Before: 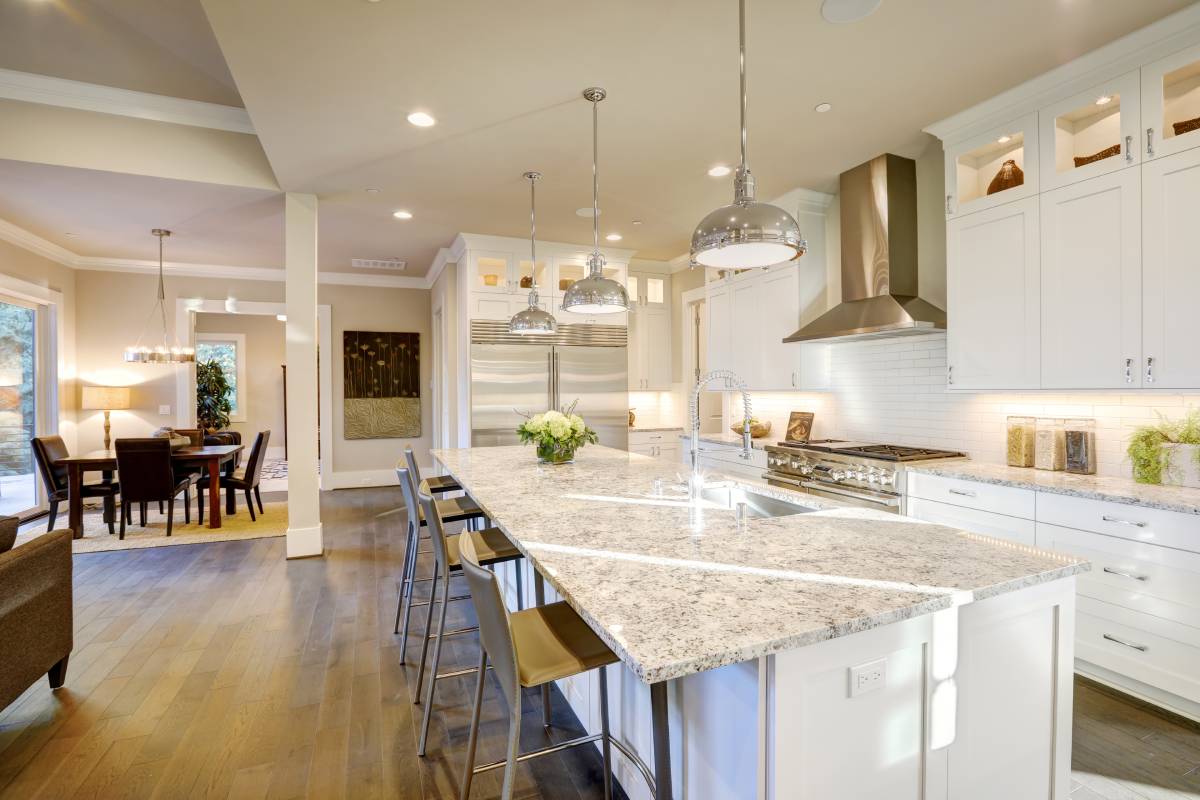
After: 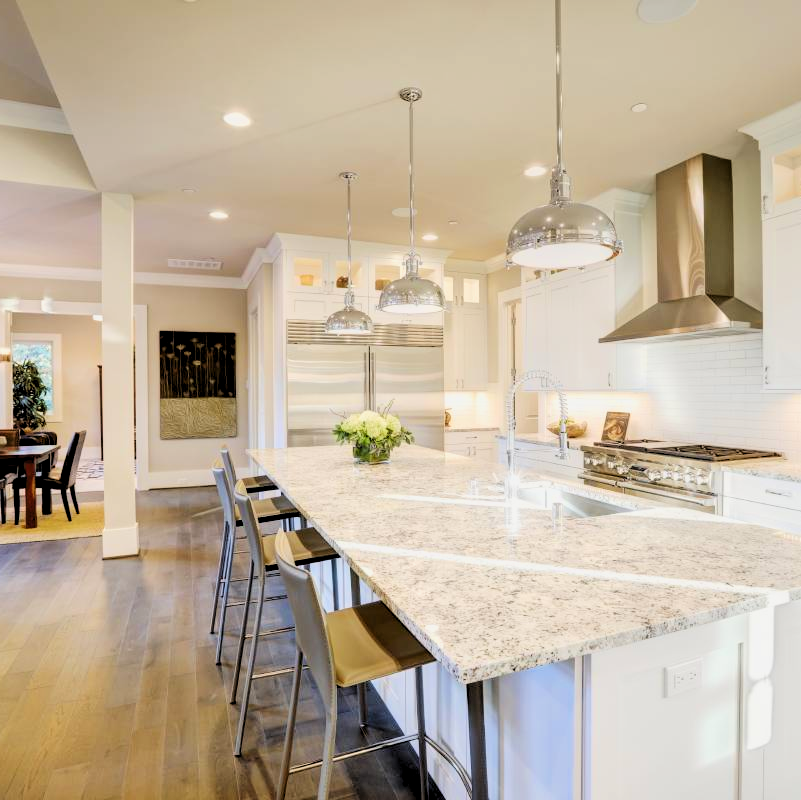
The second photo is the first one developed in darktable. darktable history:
filmic rgb: black relative exposure -7.65 EV, white relative exposure 4.56 EV, hardness 3.61, color science v6 (2022), iterations of high-quality reconstruction 0
crop: left 15.407%, right 17.804%
exposure: exposure 0.344 EV, compensate highlight preservation false
levels: white 99.94%, levels [0.062, 0.494, 0.925]
